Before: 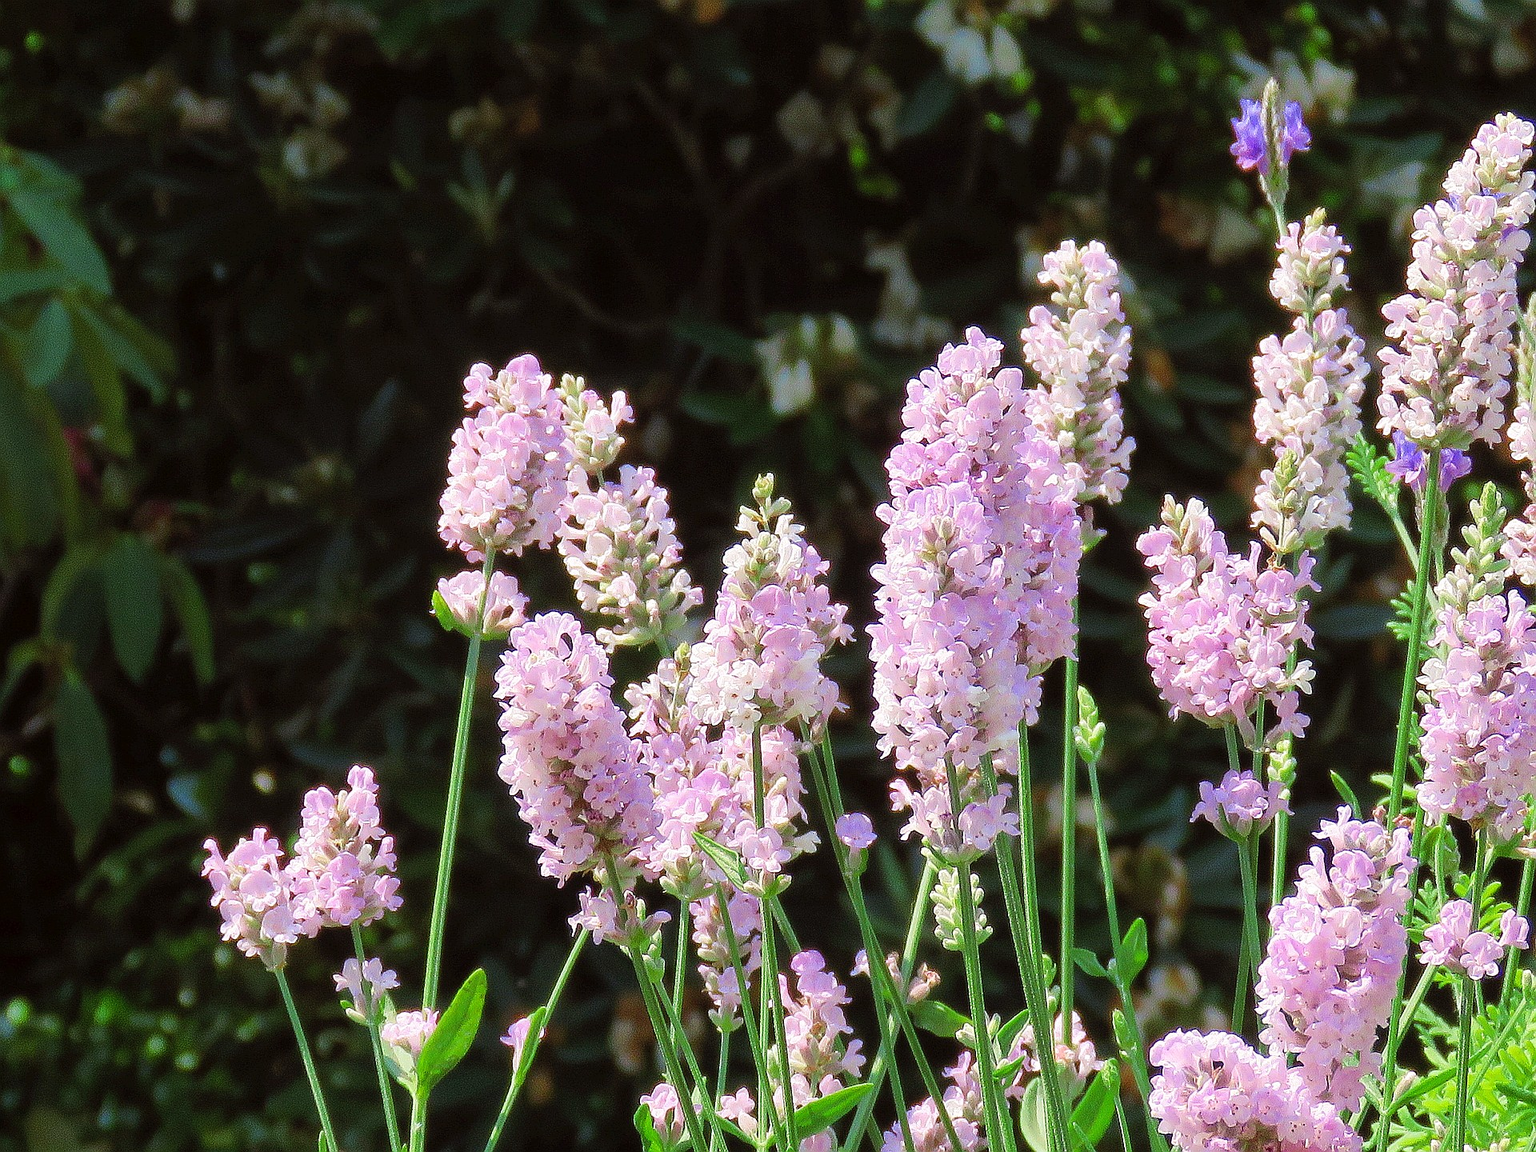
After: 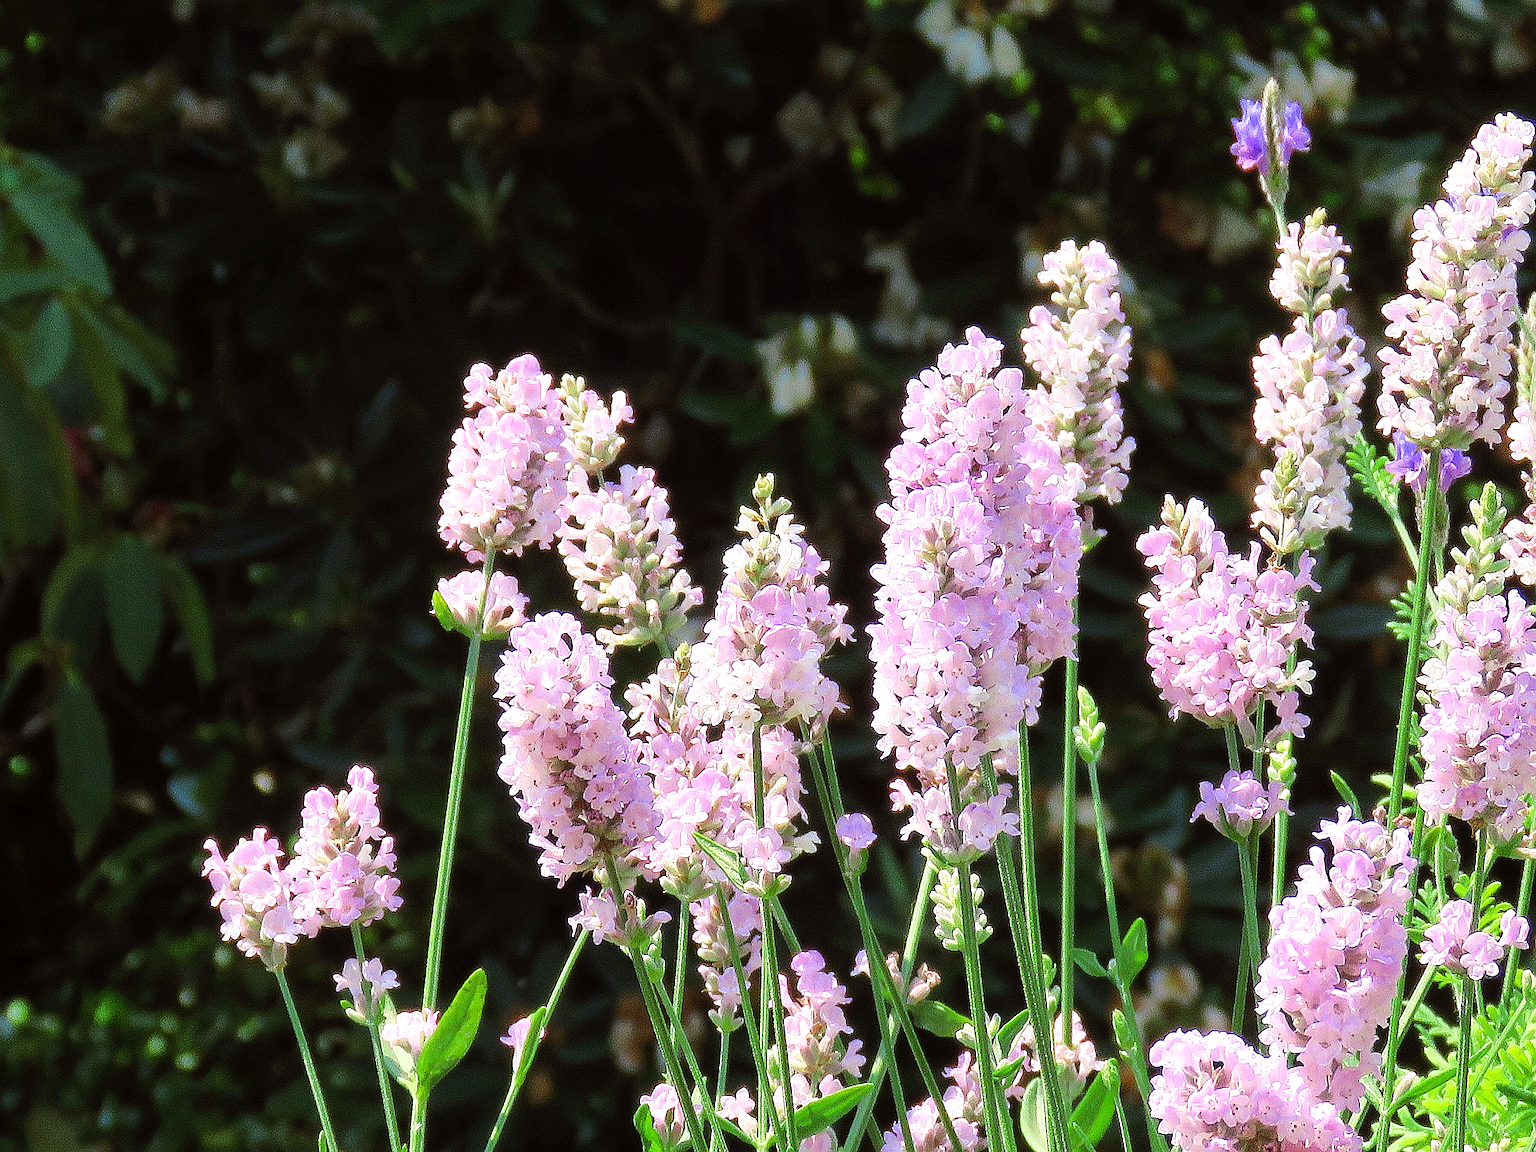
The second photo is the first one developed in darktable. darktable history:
tone equalizer: -8 EV -0.421 EV, -7 EV -0.355 EV, -6 EV -0.373 EV, -5 EV -0.238 EV, -3 EV 0.23 EV, -2 EV 0.315 EV, -1 EV 0.388 EV, +0 EV 0.397 EV, edges refinement/feathering 500, mask exposure compensation -1.57 EV, preserve details no
